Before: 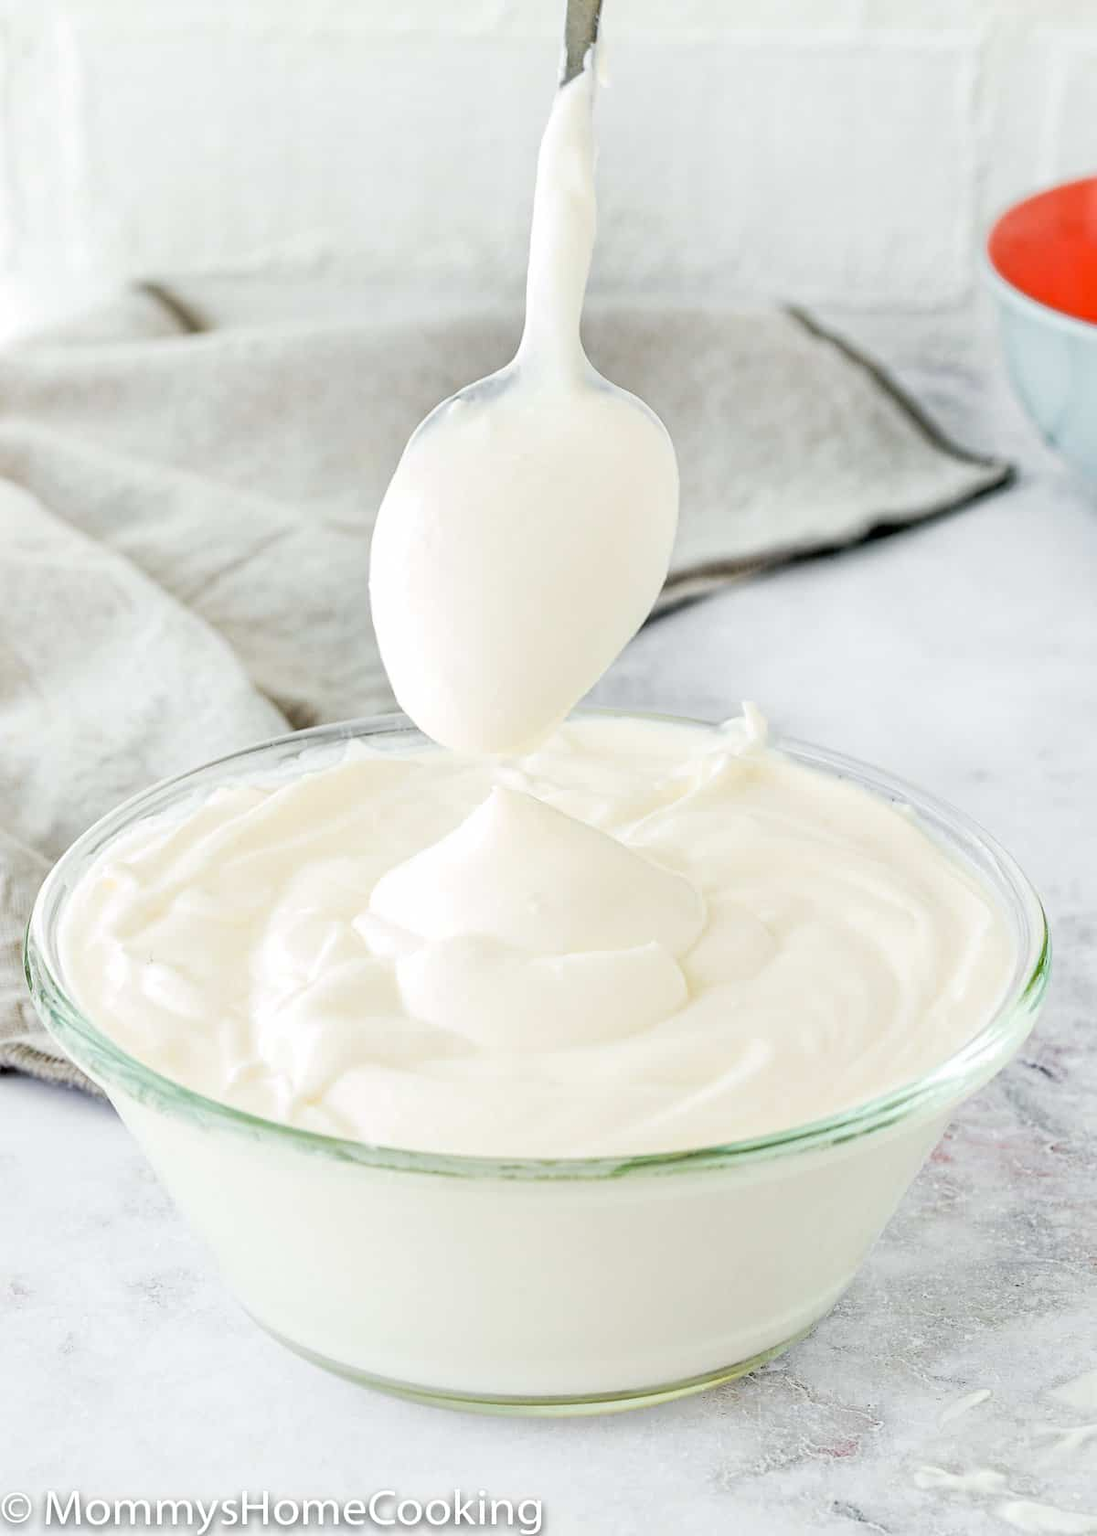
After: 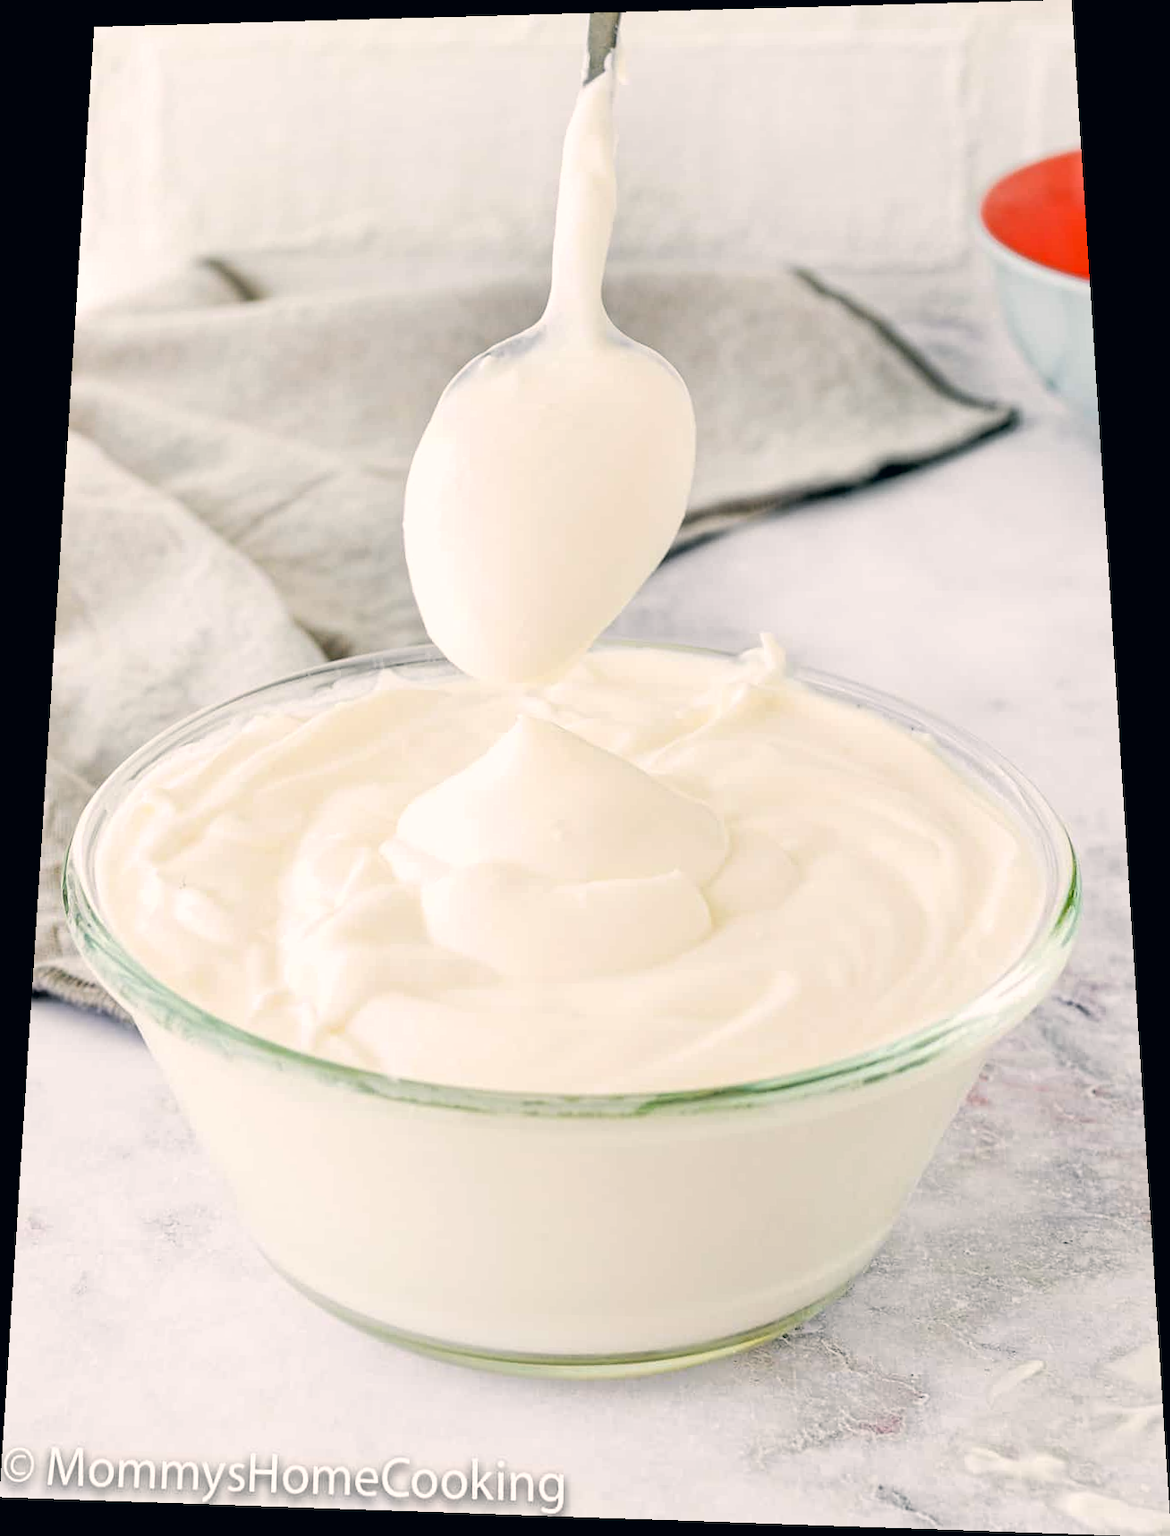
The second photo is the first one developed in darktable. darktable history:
color correction: highlights a* 5.38, highlights b* 5.3, shadows a* -4.26, shadows b* -5.11
rotate and perspective: rotation 0.128°, lens shift (vertical) -0.181, lens shift (horizontal) -0.044, shear 0.001, automatic cropping off
